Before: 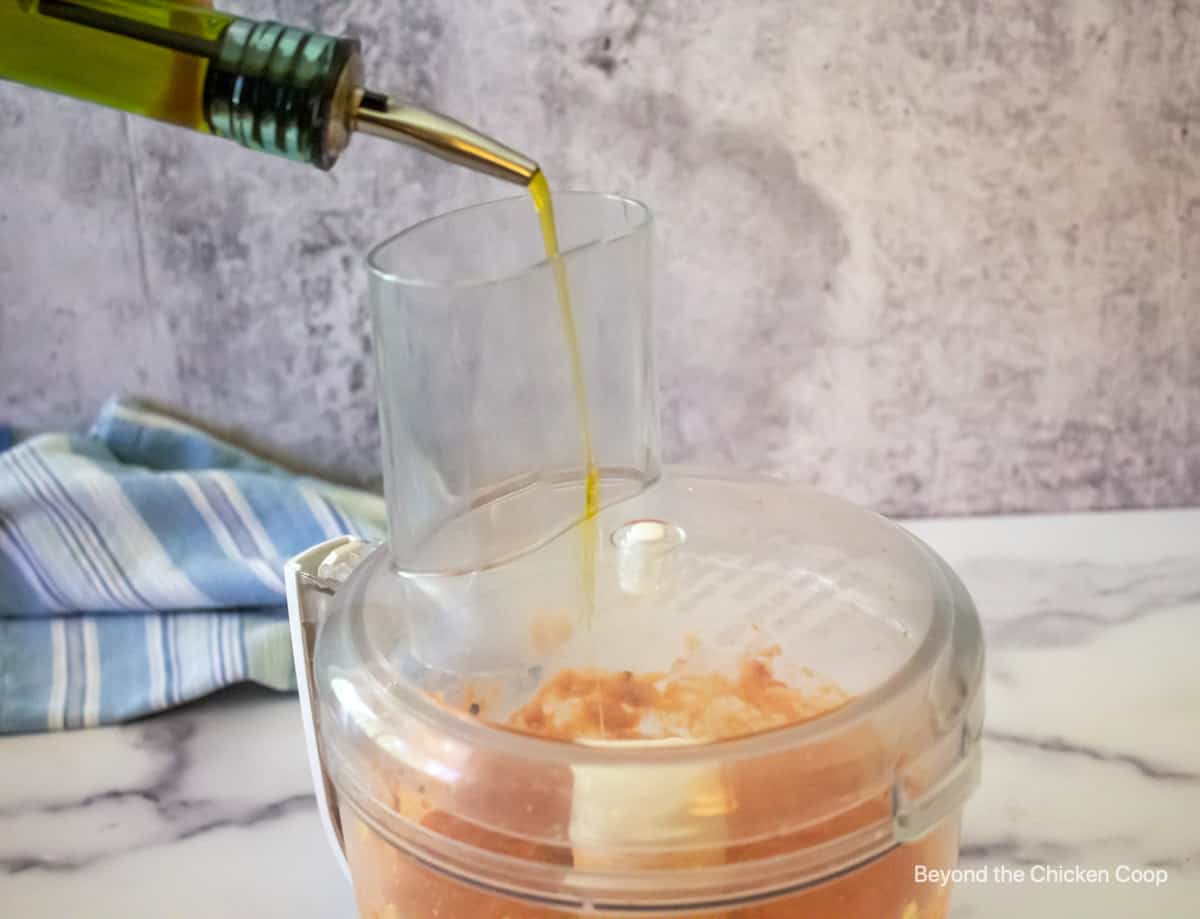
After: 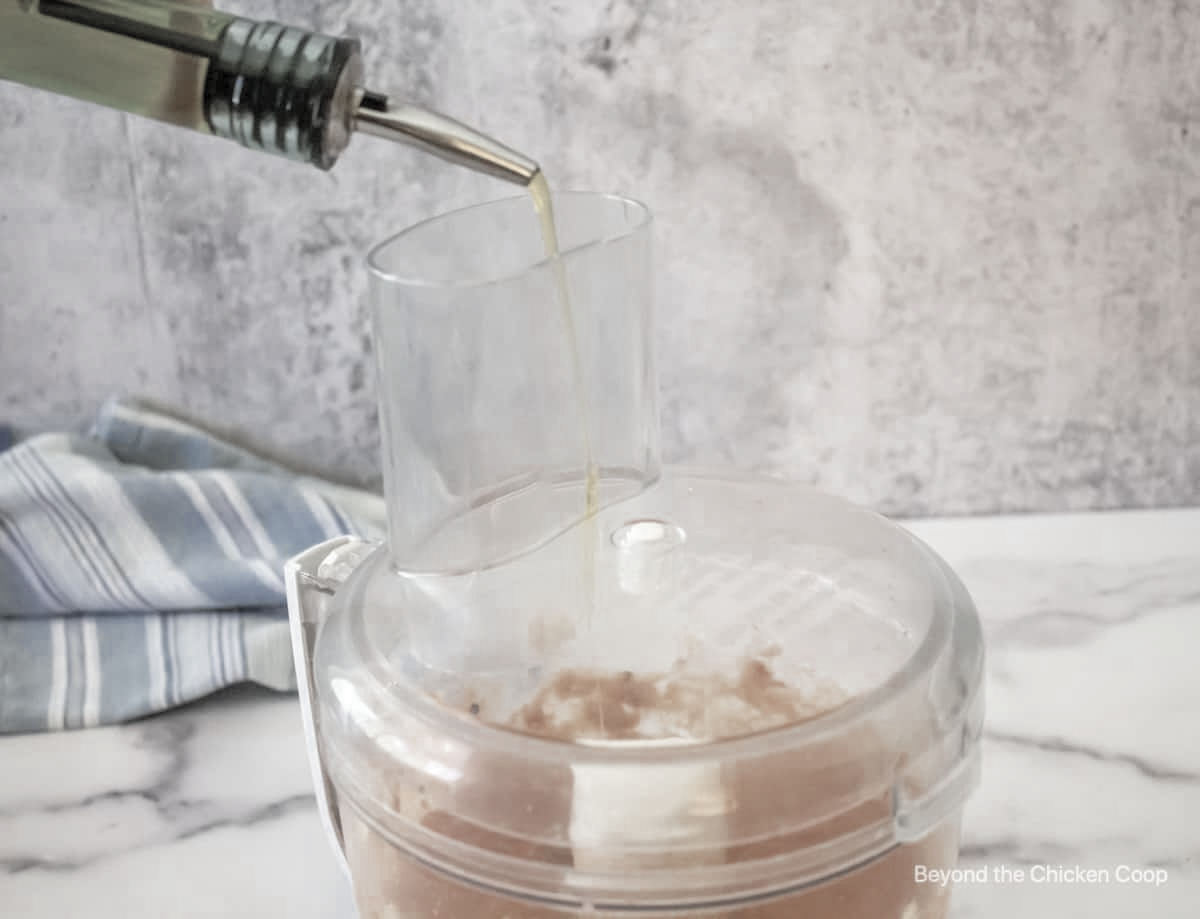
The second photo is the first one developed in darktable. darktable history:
color zones: curves: ch0 [(0, 0.5) (0.125, 0.4) (0.25, 0.5) (0.375, 0.4) (0.5, 0.4) (0.625, 0.35) (0.75, 0.35) (0.875, 0.5)]; ch1 [(0, 0.35) (0.125, 0.45) (0.25, 0.35) (0.375, 0.35) (0.5, 0.35) (0.625, 0.35) (0.75, 0.45) (0.875, 0.35)]; ch2 [(0, 0.6) (0.125, 0.5) (0.25, 0.5) (0.375, 0.6) (0.5, 0.6) (0.625, 0.5) (0.75, 0.5) (0.875, 0.5)], mix 101.15%
contrast brightness saturation: brightness 0.186, saturation -0.502
